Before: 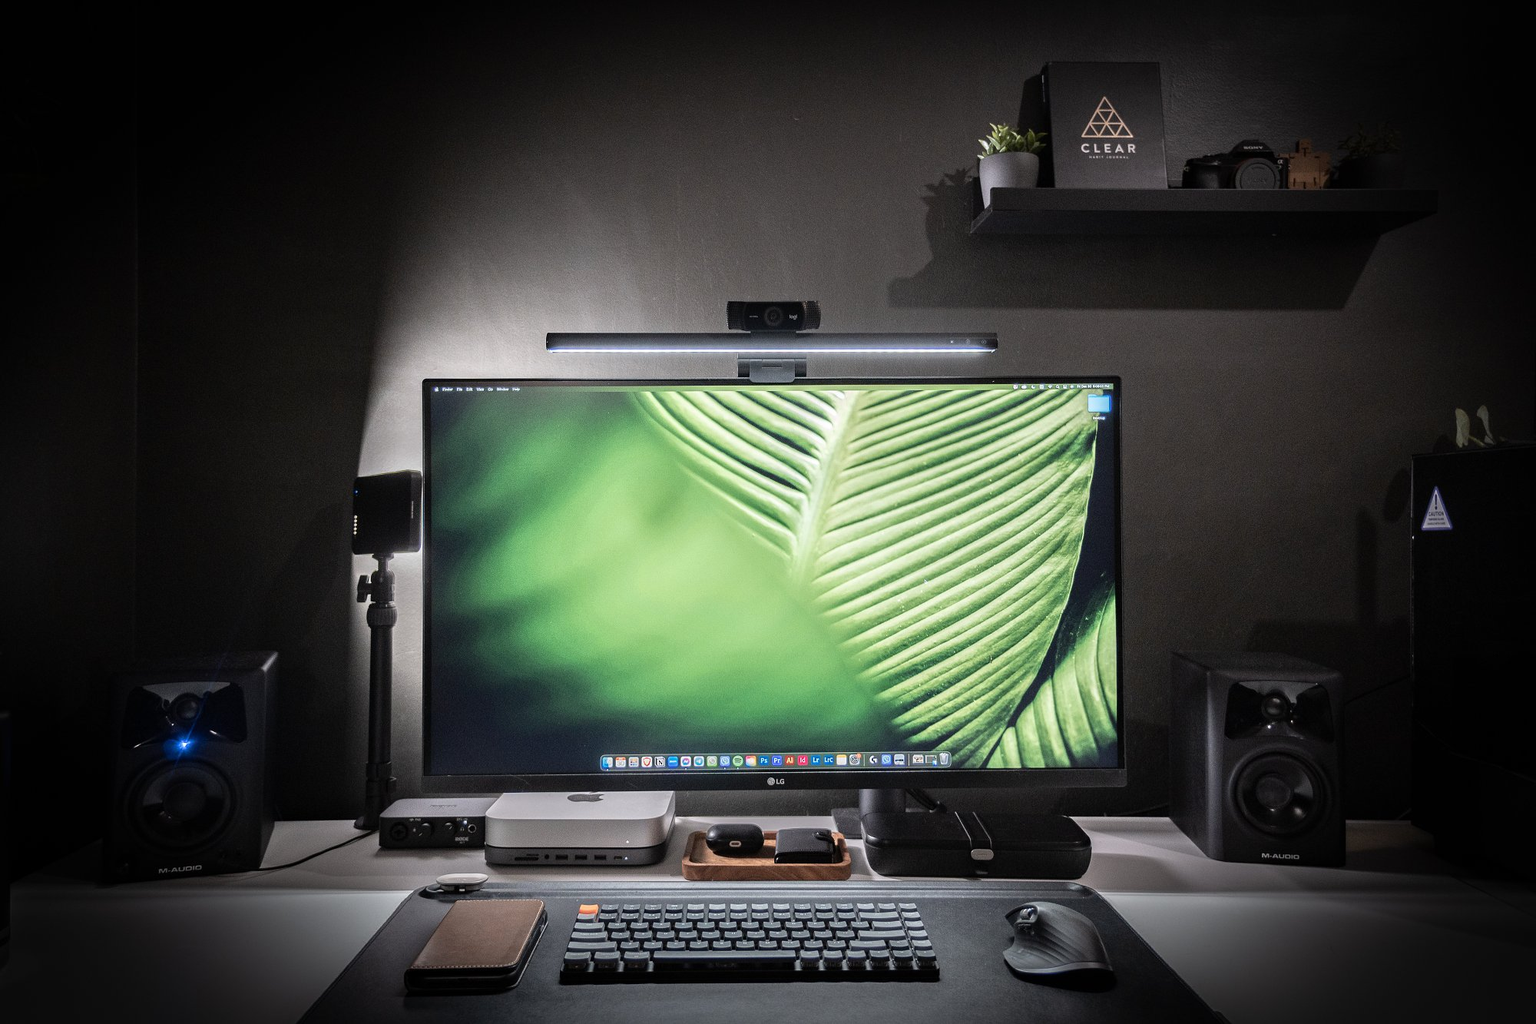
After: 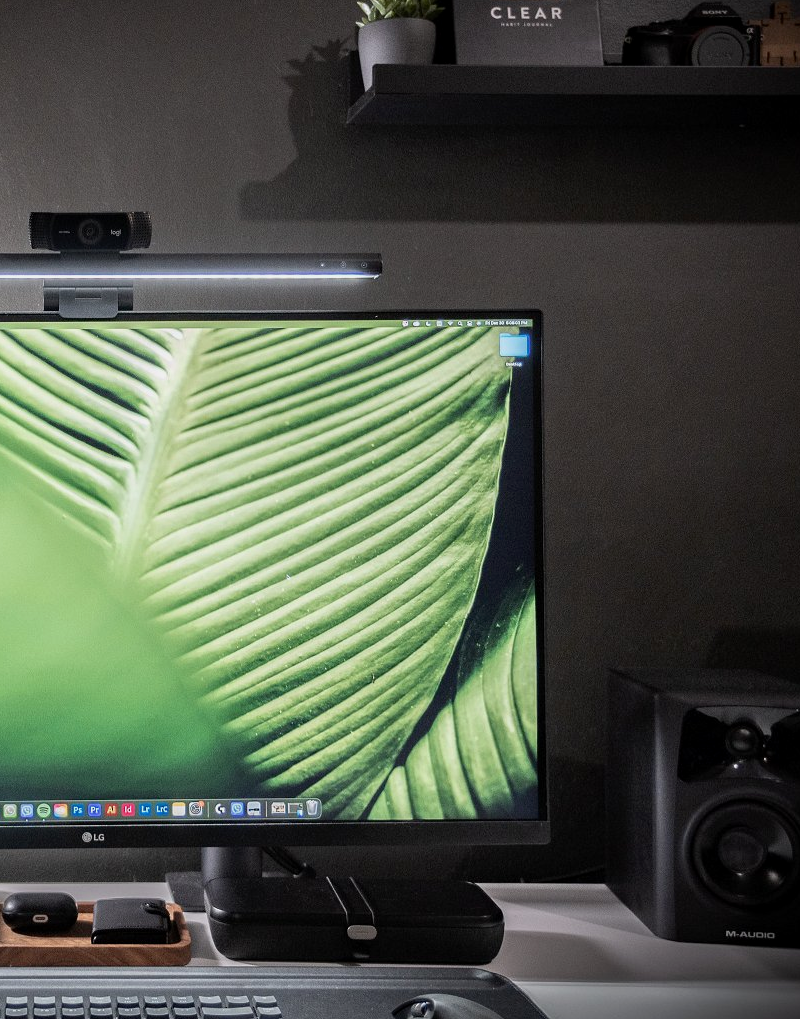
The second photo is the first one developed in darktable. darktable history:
exposure: black level correction 0.001, exposure -0.203 EV, compensate exposure bias true, compensate highlight preservation false
crop: left 45.85%, top 13.539%, right 14.118%, bottom 9.957%
